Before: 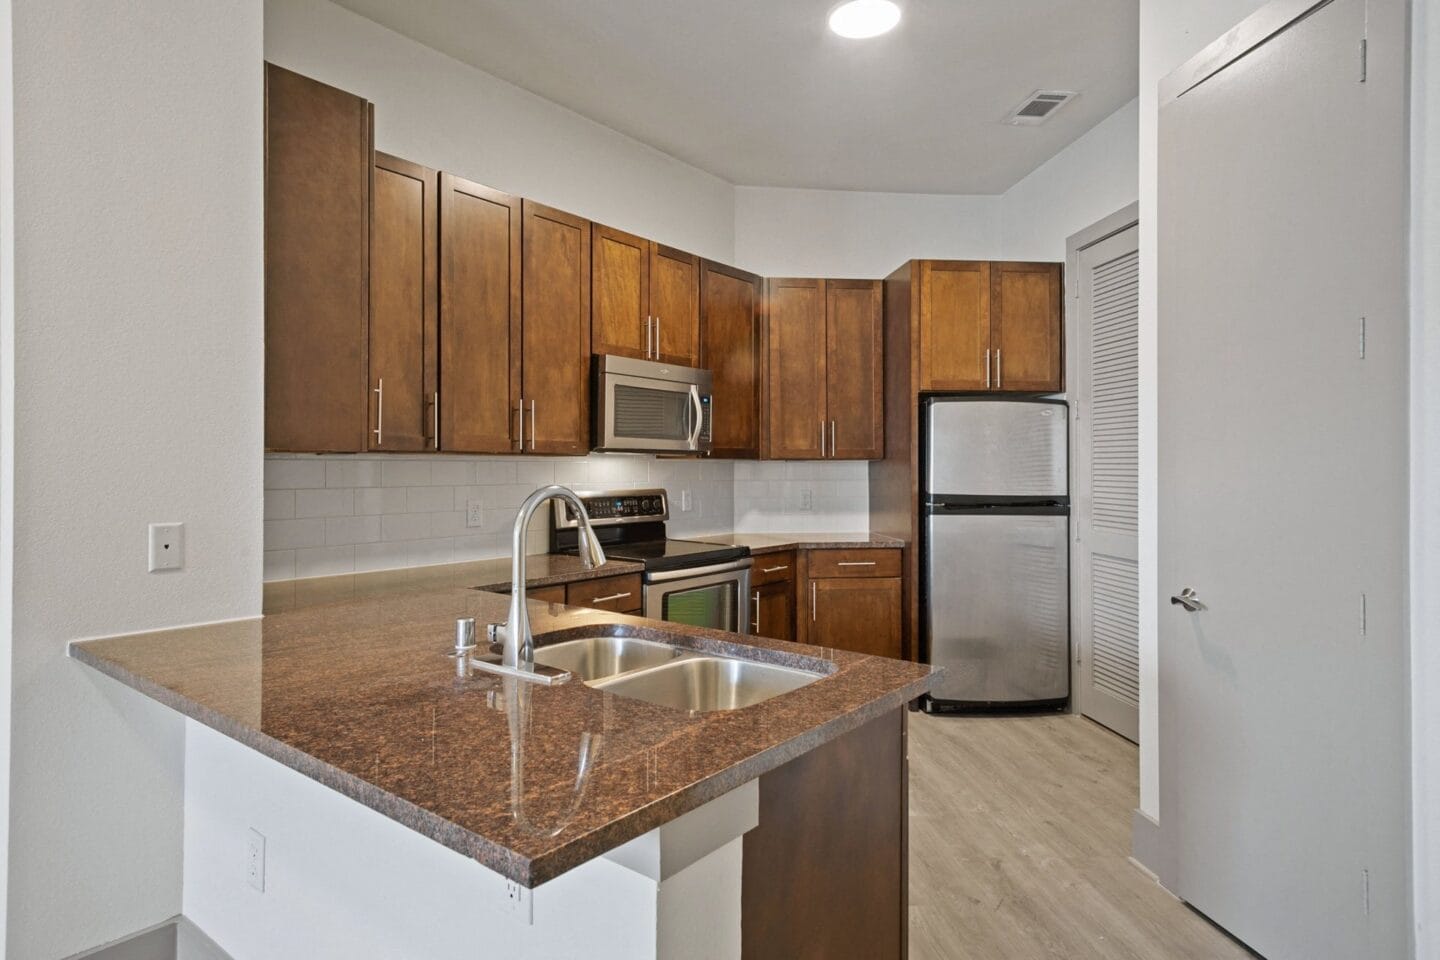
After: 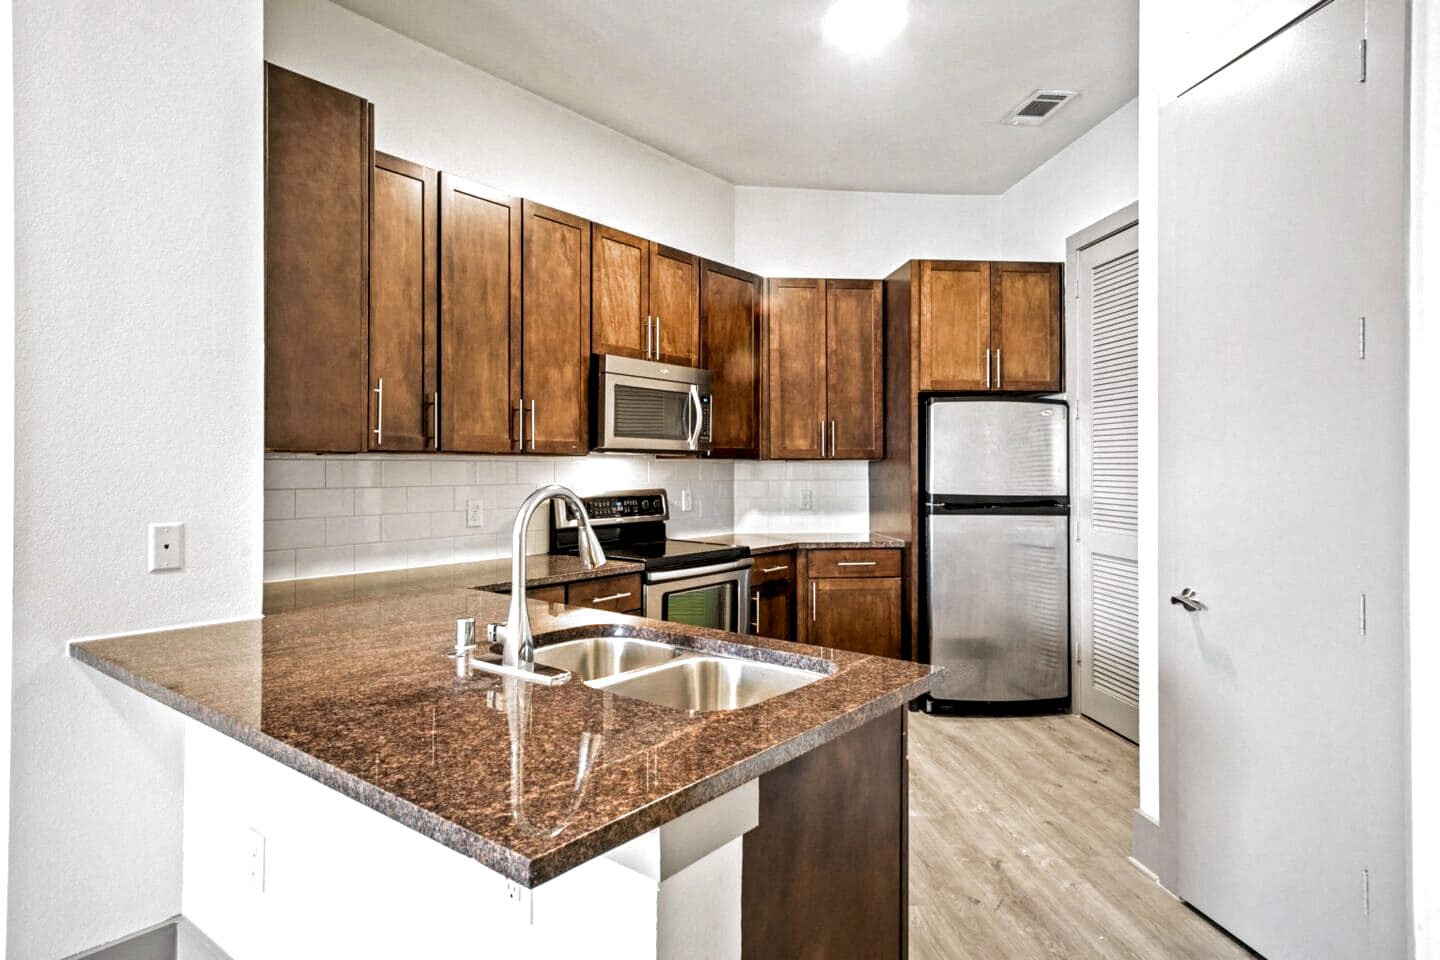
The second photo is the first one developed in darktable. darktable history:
filmic rgb: black relative exposure -8.2 EV, white relative exposure 2.2 EV, target white luminance 99.871%, hardness 7.1, latitude 74.86%, contrast 1.322, highlights saturation mix -2.12%, shadows ↔ highlights balance 30.28%, add noise in highlights 0, color science v3 (2019), use custom middle-gray values true, contrast in highlights soft
exposure: black level correction 0.001, exposure 0.499 EV, compensate highlight preservation false
local contrast: detail 150%
